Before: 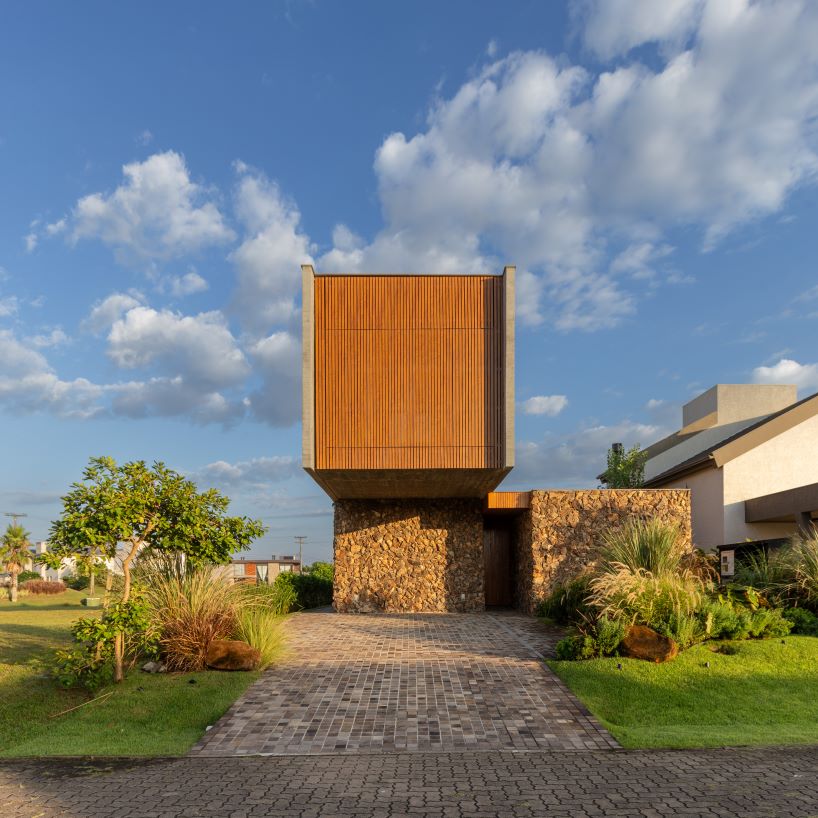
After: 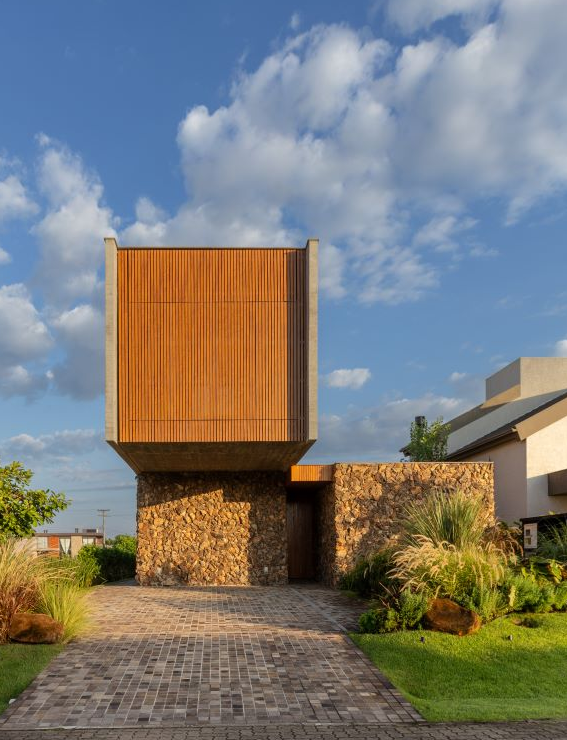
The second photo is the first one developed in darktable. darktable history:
crop and rotate: left 24.133%, top 3.317%, right 6.438%, bottom 6.124%
